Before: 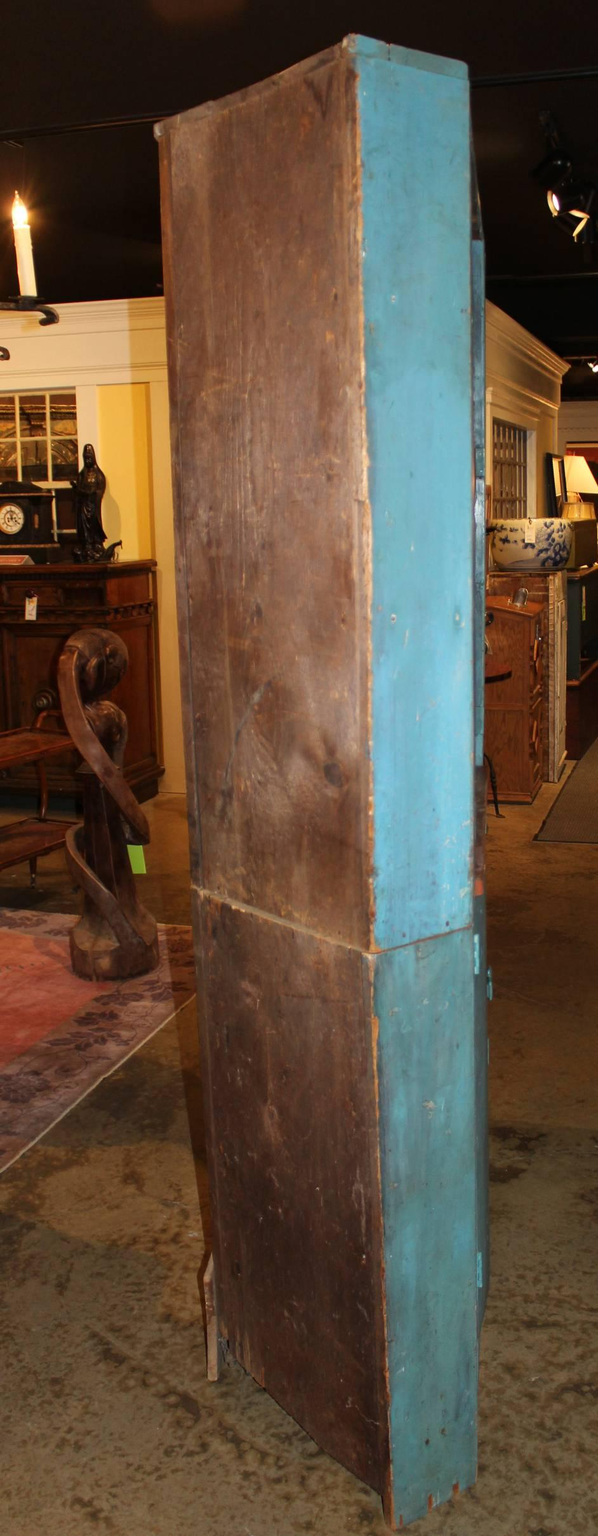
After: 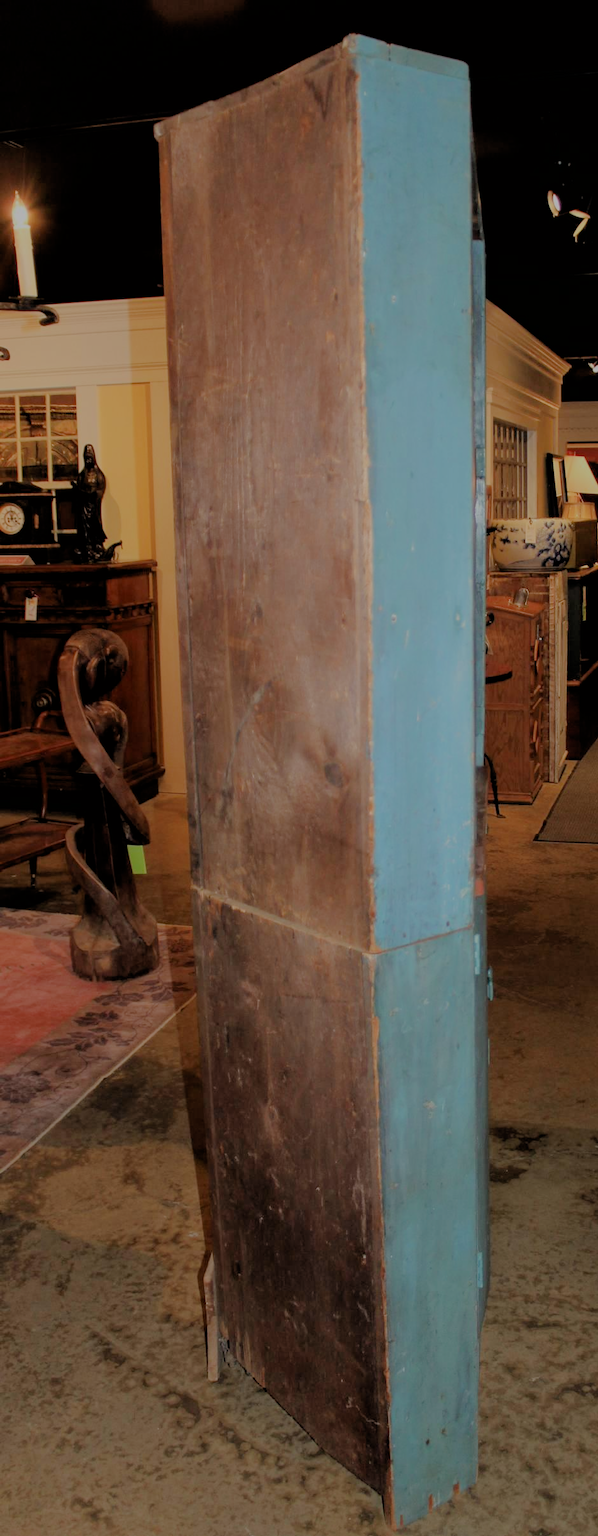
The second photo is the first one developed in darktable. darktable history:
filmic rgb: black relative exposure -4.49 EV, white relative exposure 6.55 EV, hardness 1.85, contrast 0.508
